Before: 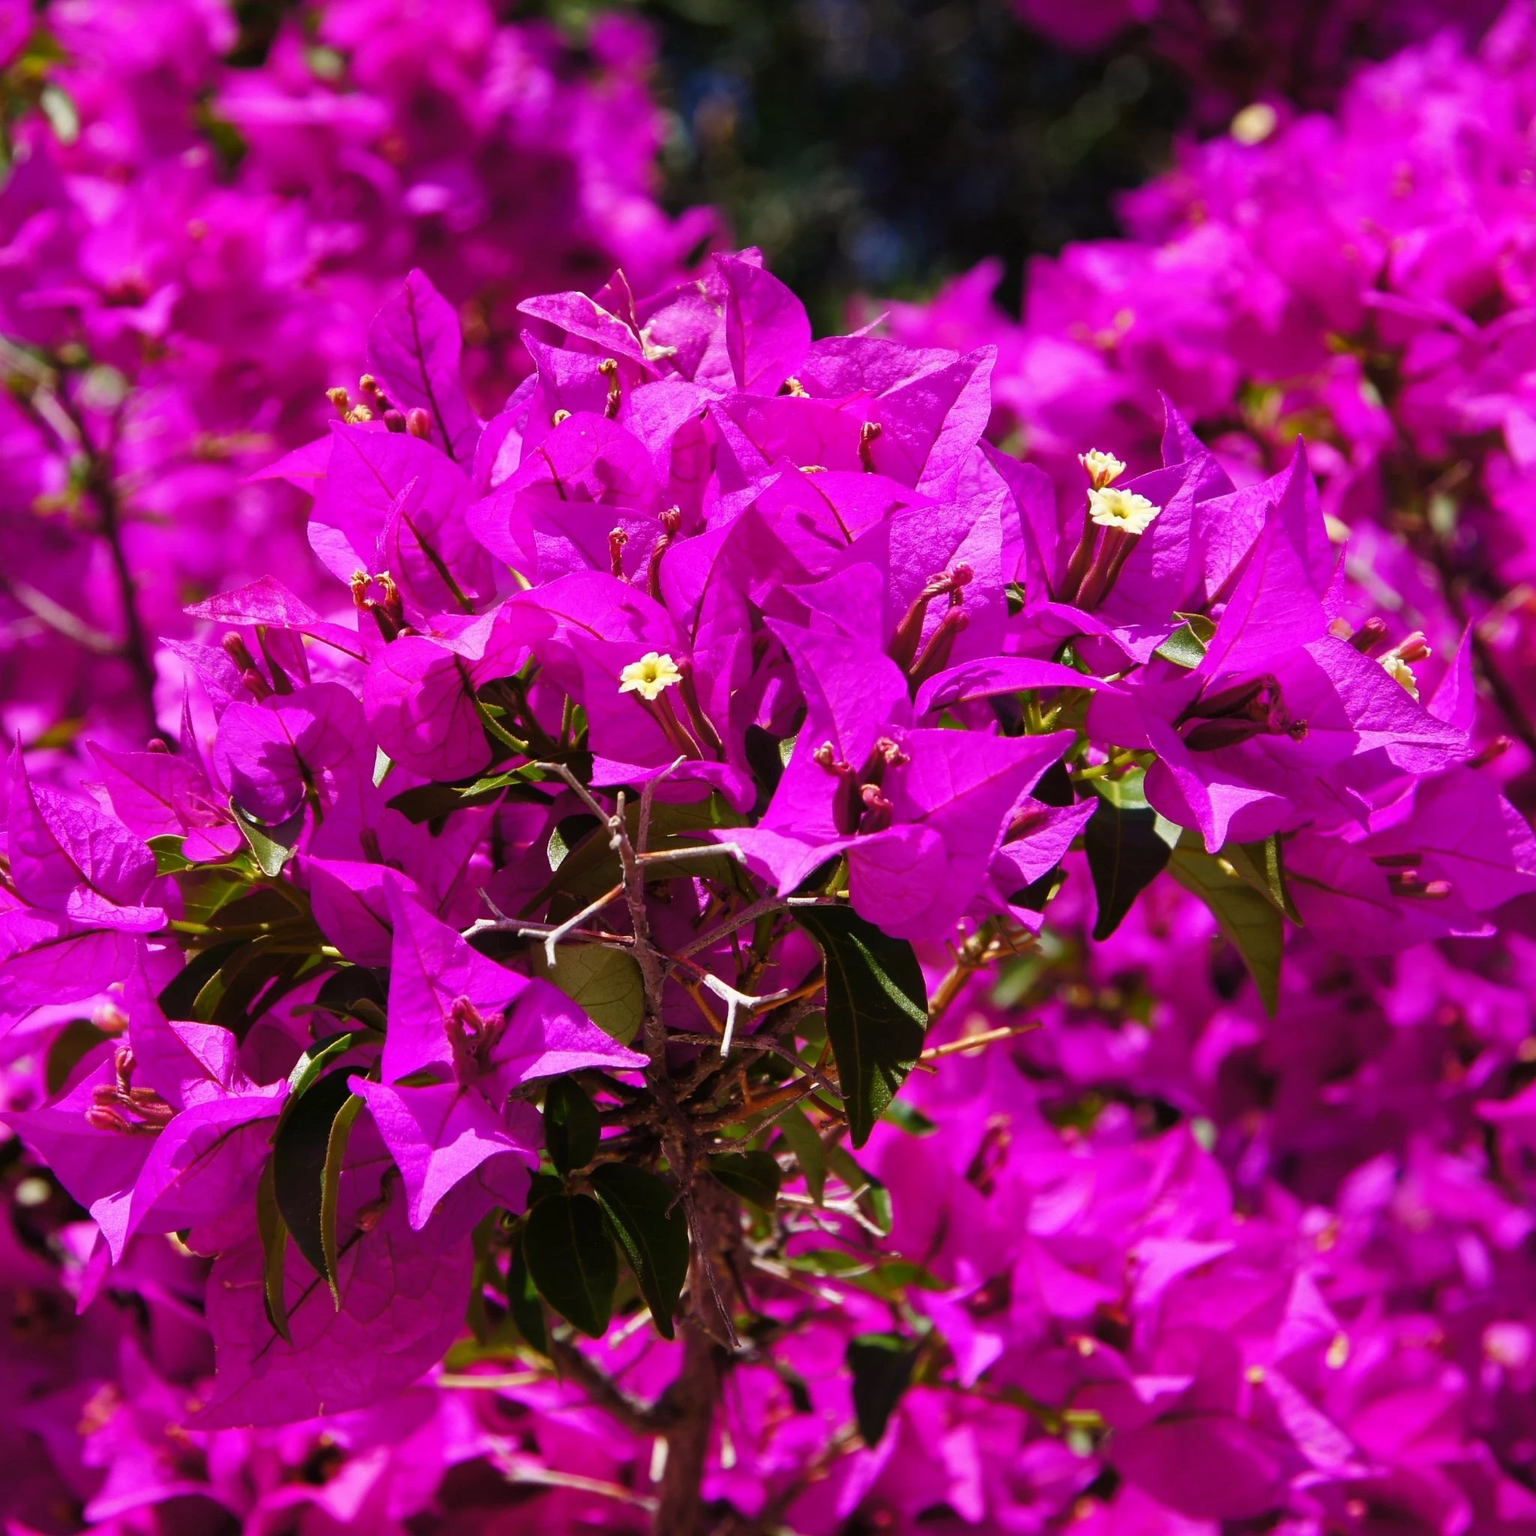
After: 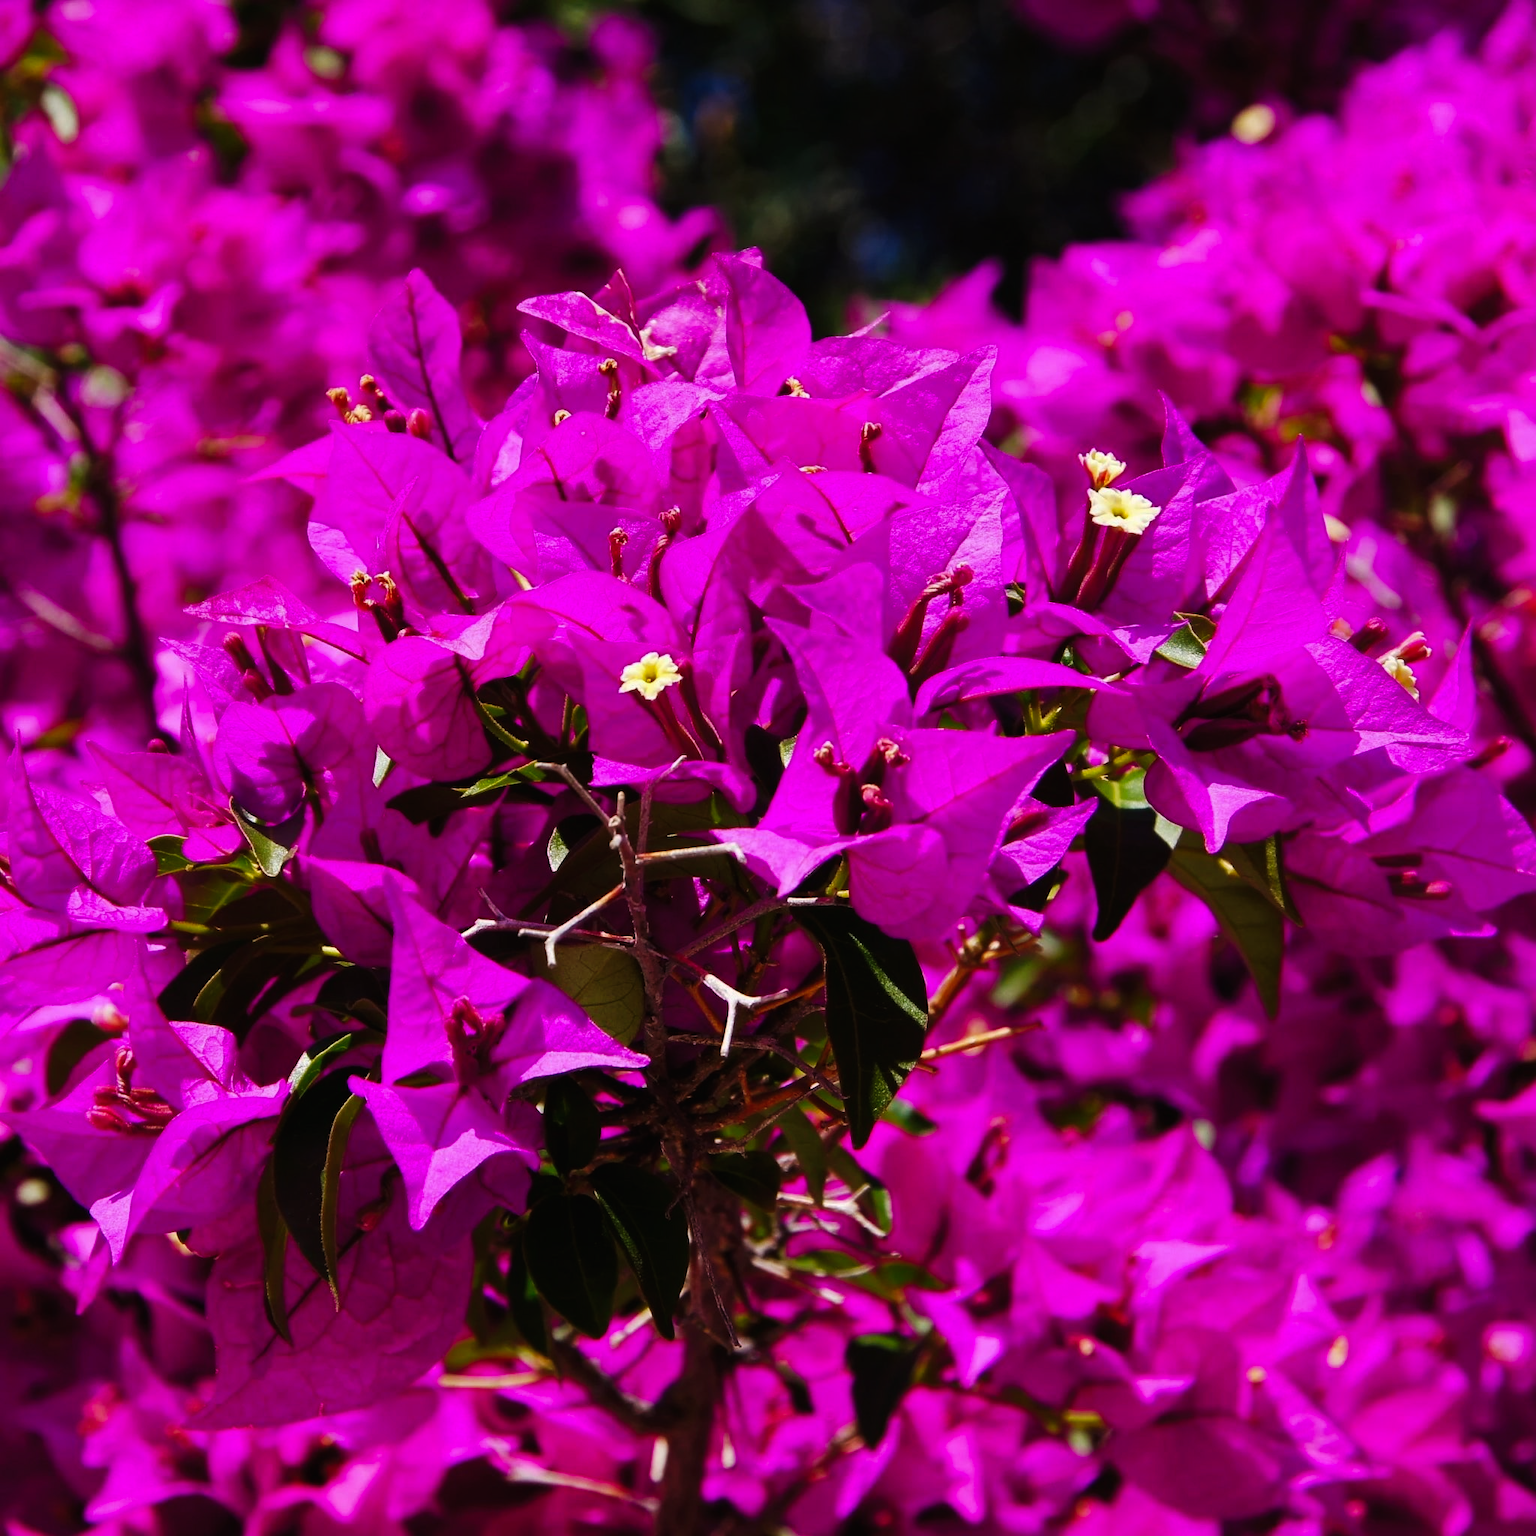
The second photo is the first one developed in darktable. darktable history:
tone curve: curves: ch0 [(0, 0) (0.003, 0.008) (0.011, 0.011) (0.025, 0.014) (0.044, 0.021) (0.069, 0.029) (0.1, 0.042) (0.136, 0.06) (0.177, 0.09) (0.224, 0.126) (0.277, 0.177) (0.335, 0.243) (0.399, 0.31) (0.468, 0.388) (0.543, 0.484) (0.623, 0.585) (0.709, 0.683) (0.801, 0.775) (0.898, 0.873) (1, 1)], preserve colors none
